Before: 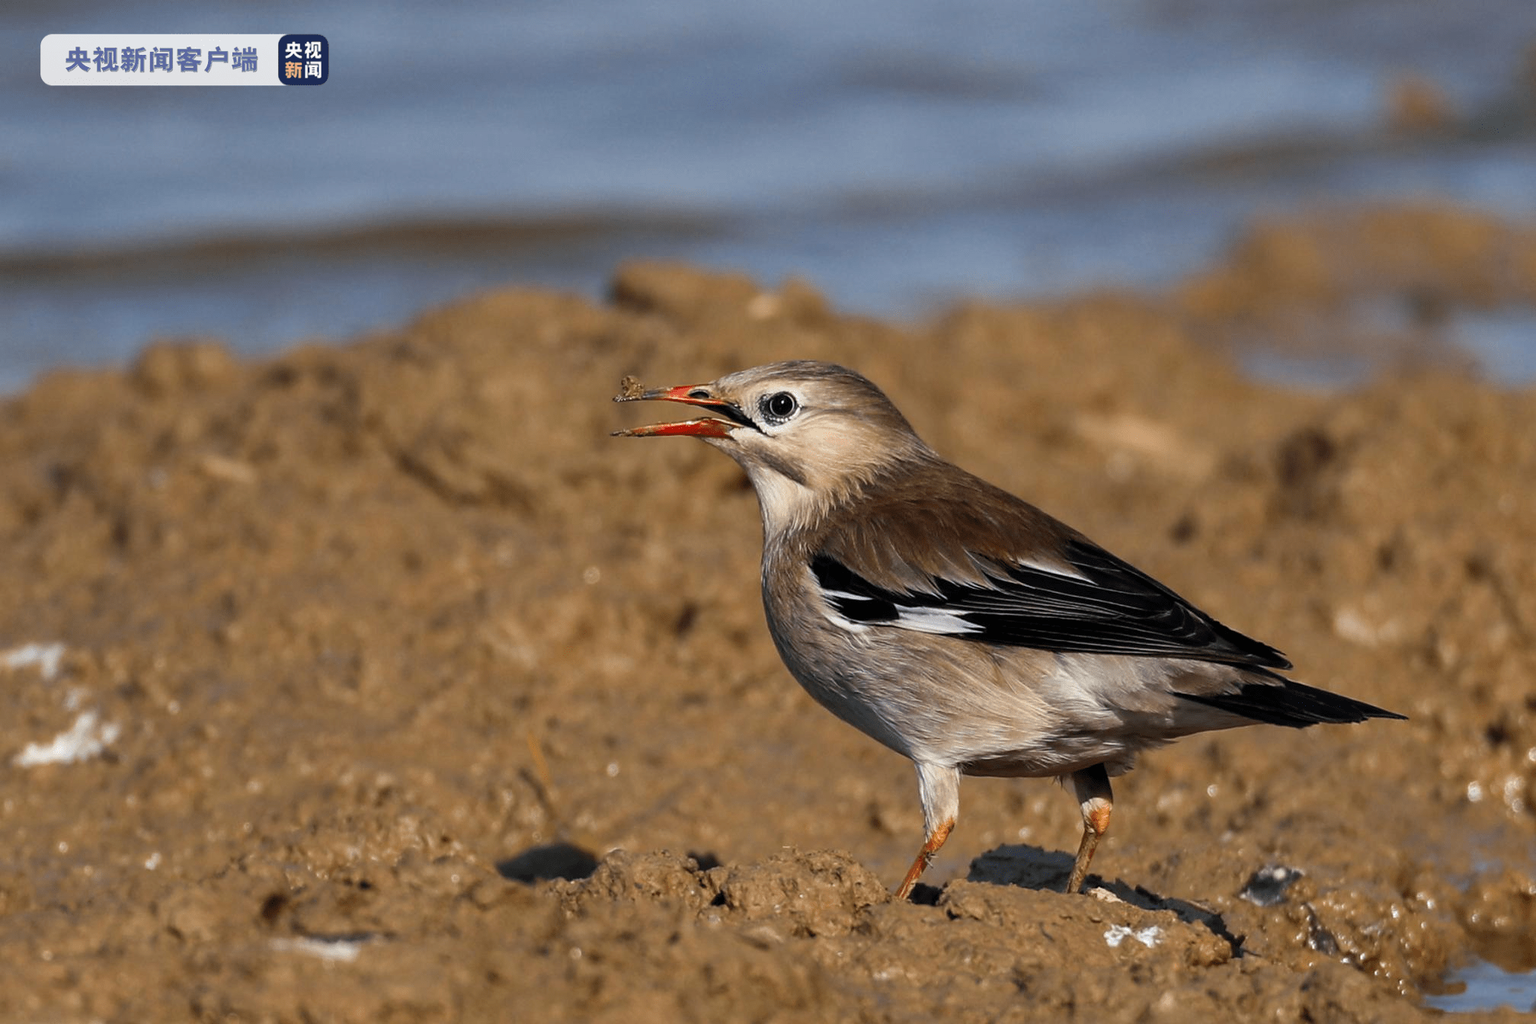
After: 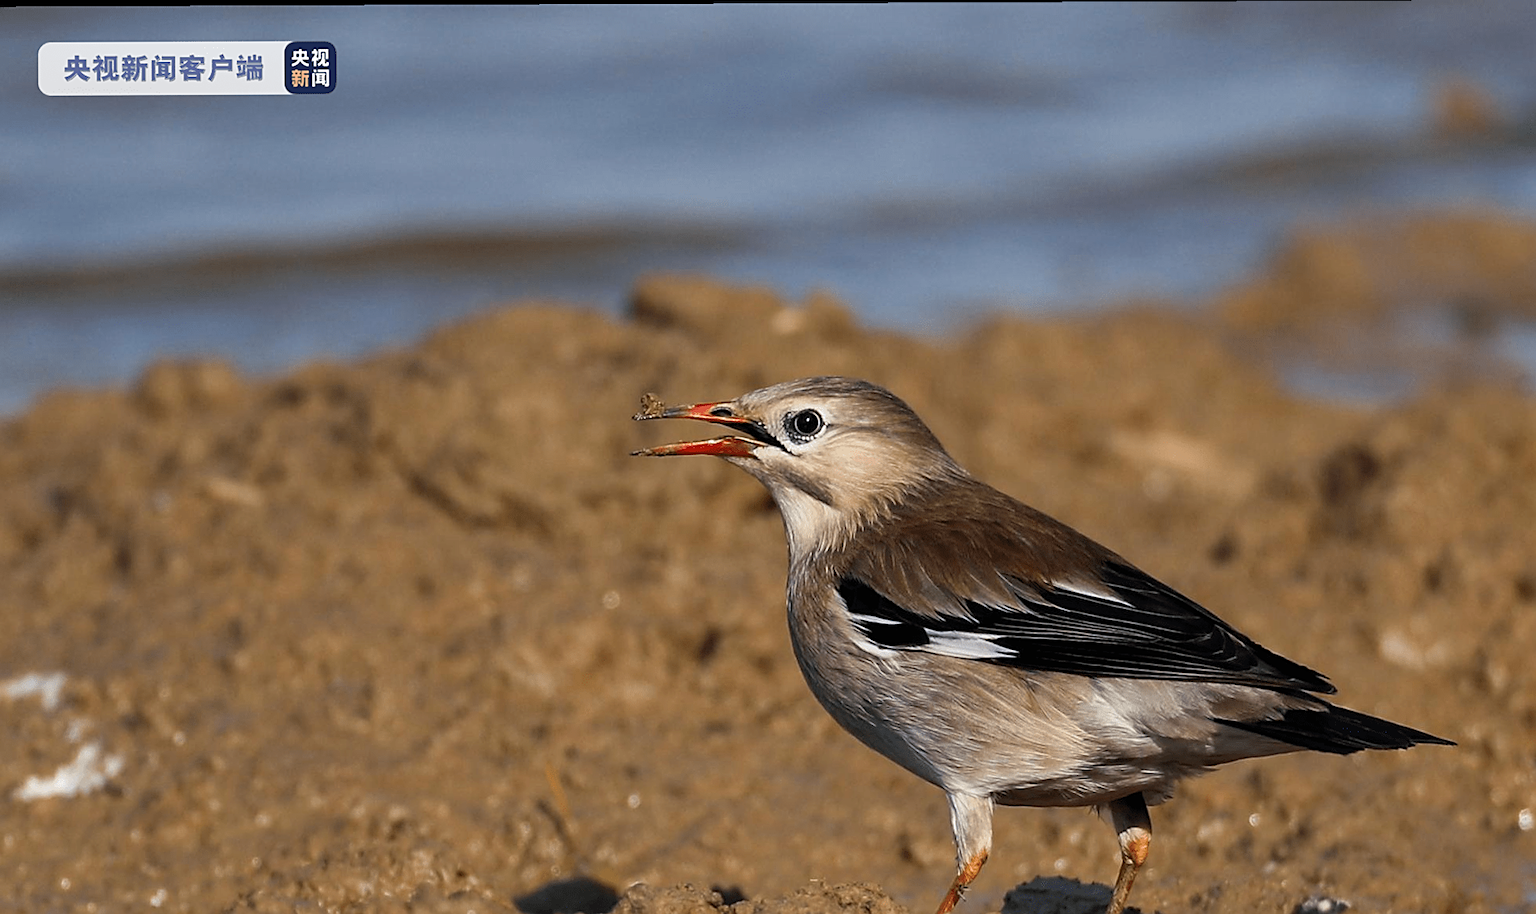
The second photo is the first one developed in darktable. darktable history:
crop and rotate: angle 0.259°, left 0.25%, right 3.388%, bottom 14.238%
sharpen: on, module defaults
